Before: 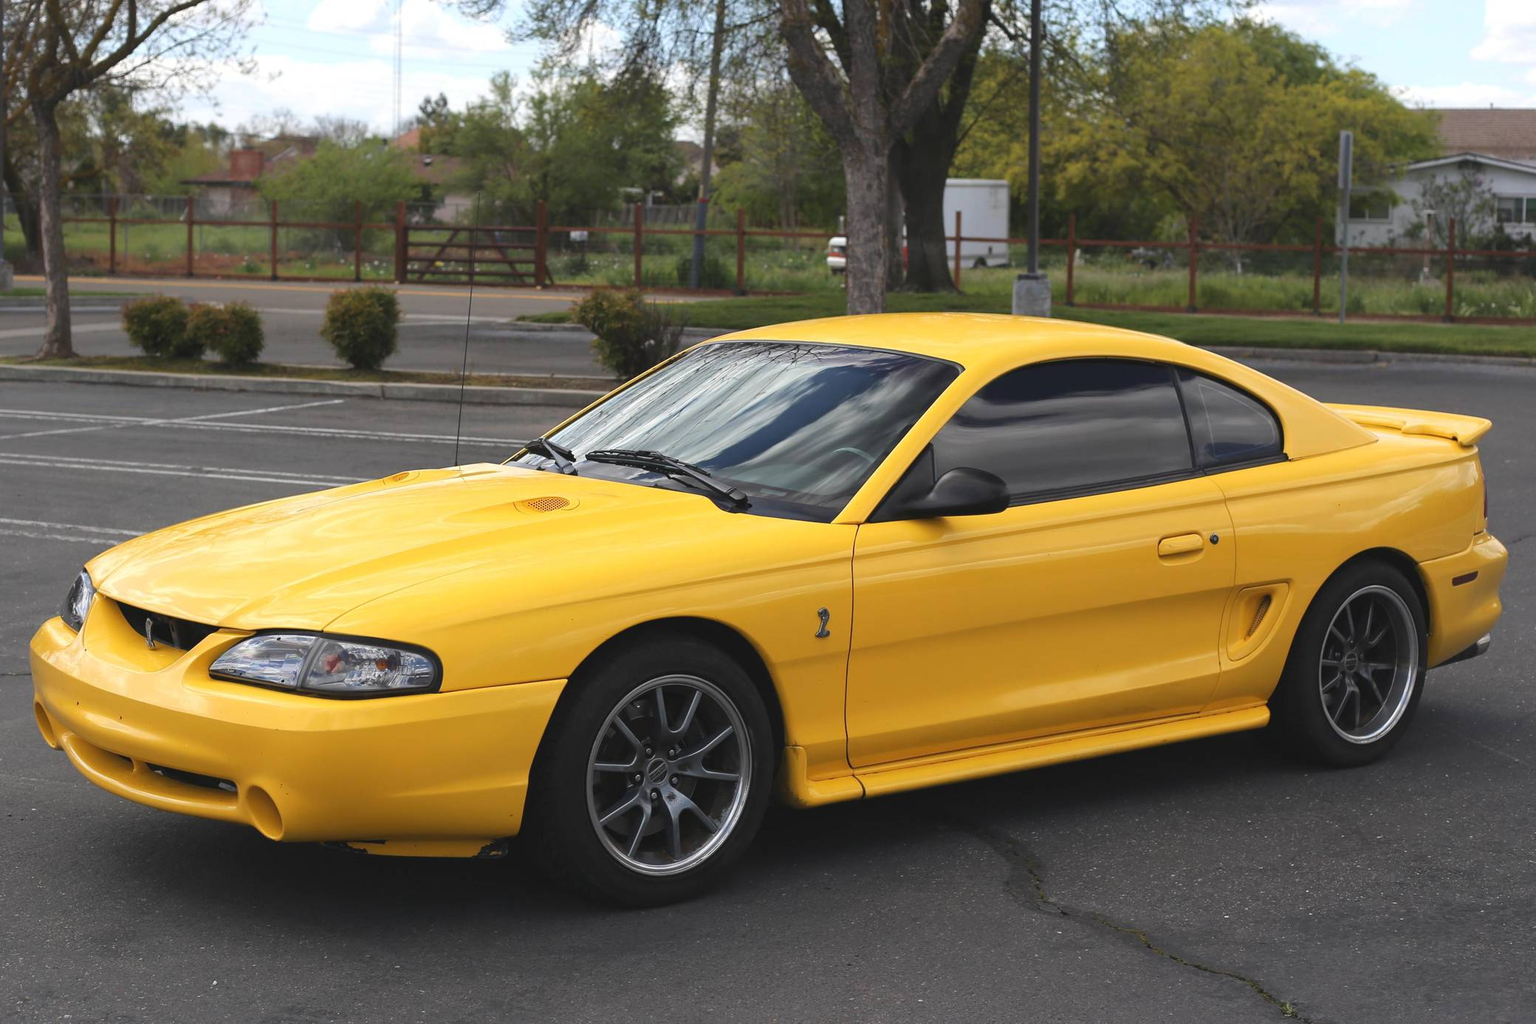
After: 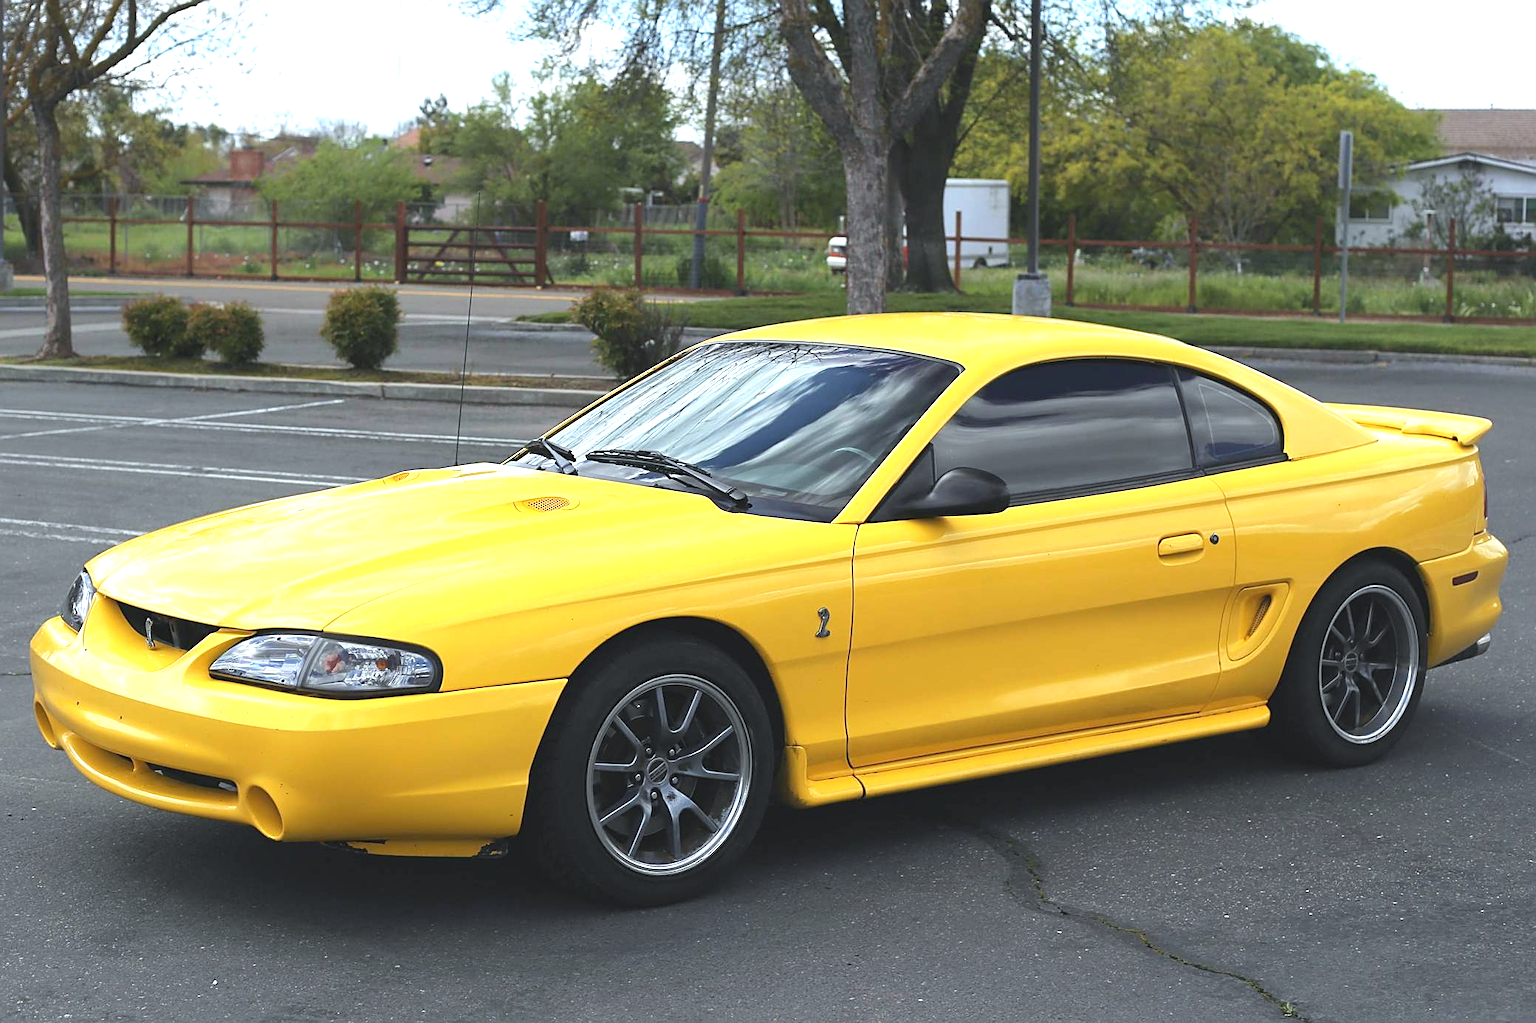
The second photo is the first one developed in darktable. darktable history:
white balance: red 0.925, blue 1.046
exposure: exposure 0.781 EV, compensate highlight preservation false
sharpen: on, module defaults
